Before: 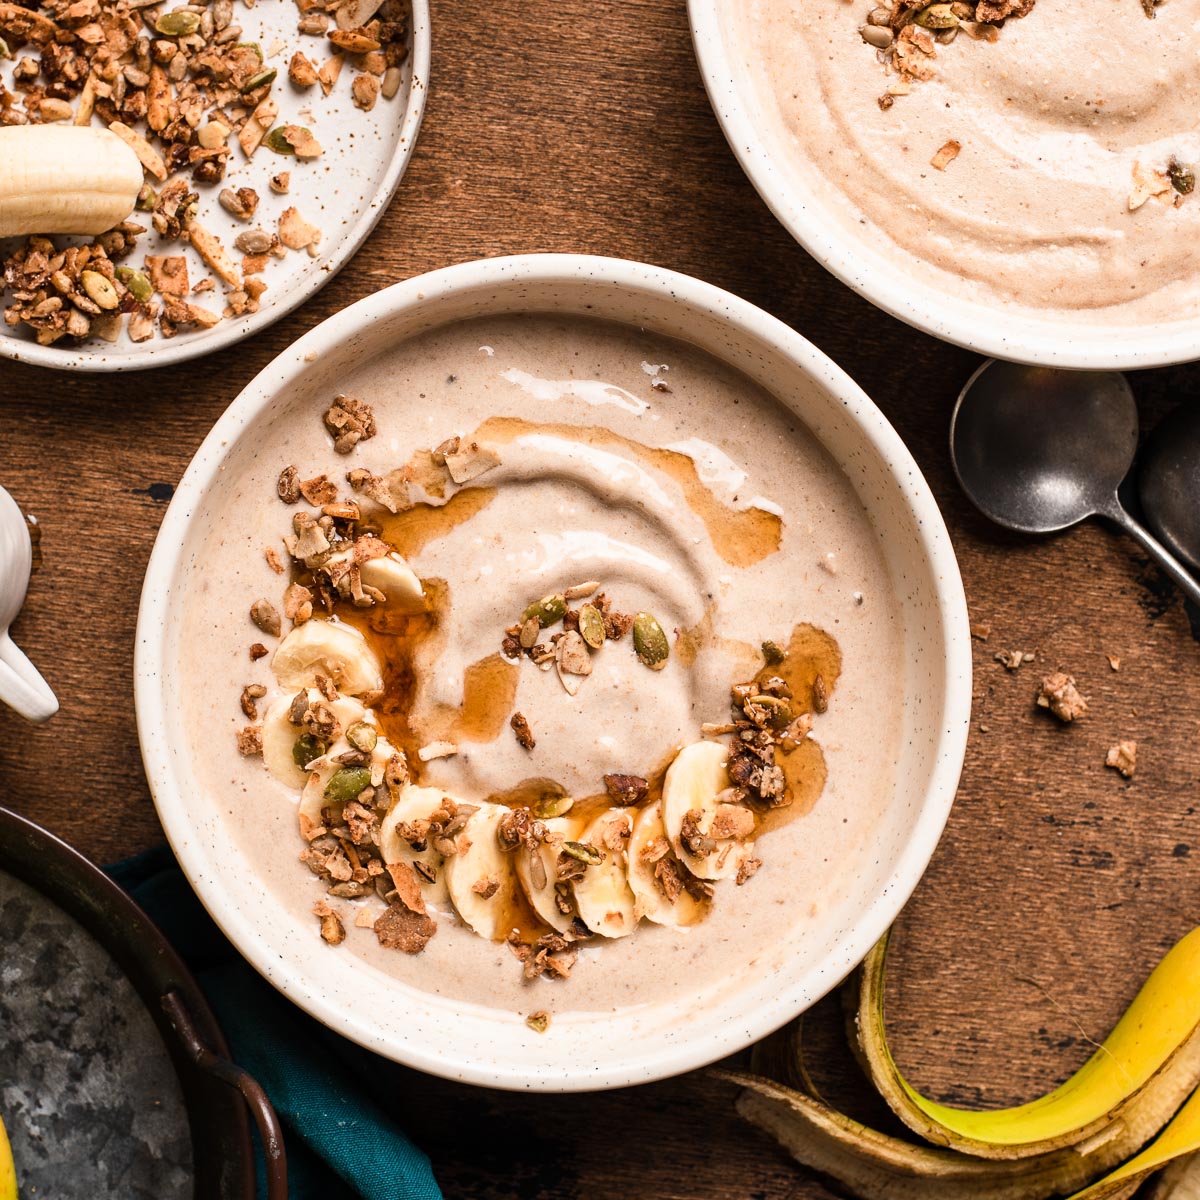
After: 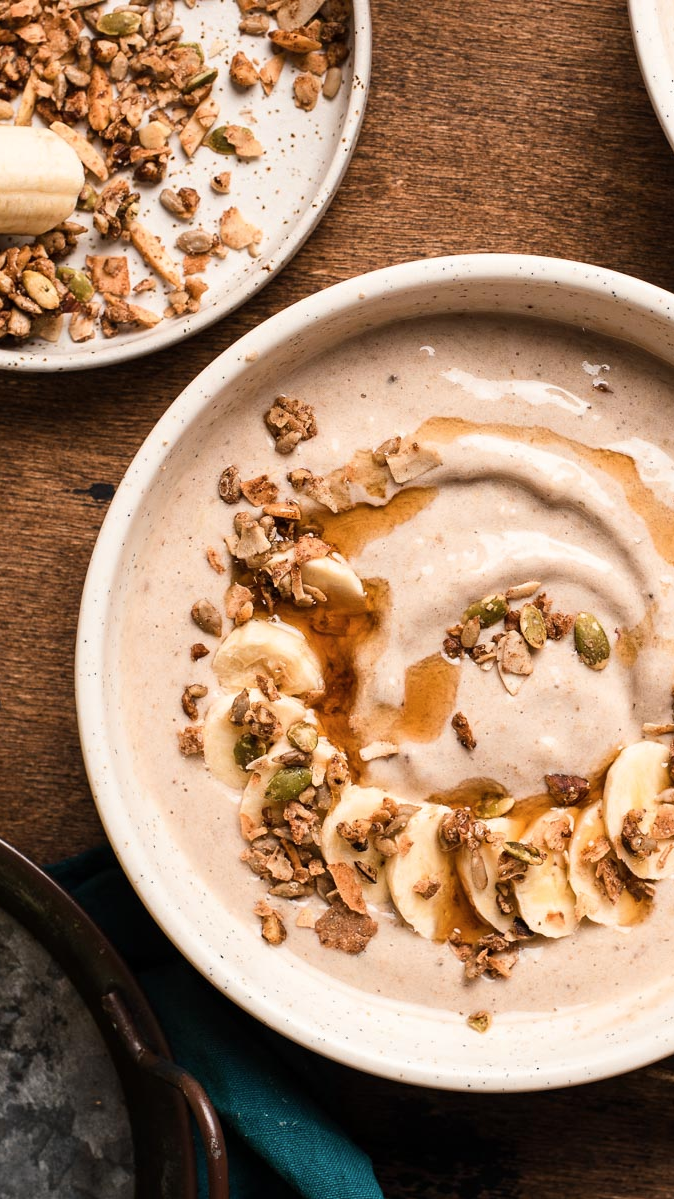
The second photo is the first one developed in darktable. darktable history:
color calibration: x 0.343, y 0.357, temperature 5121.16 K
contrast brightness saturation: contrast 0.013, saturation -0.053
crop: left 4.949%, right 38.856%
